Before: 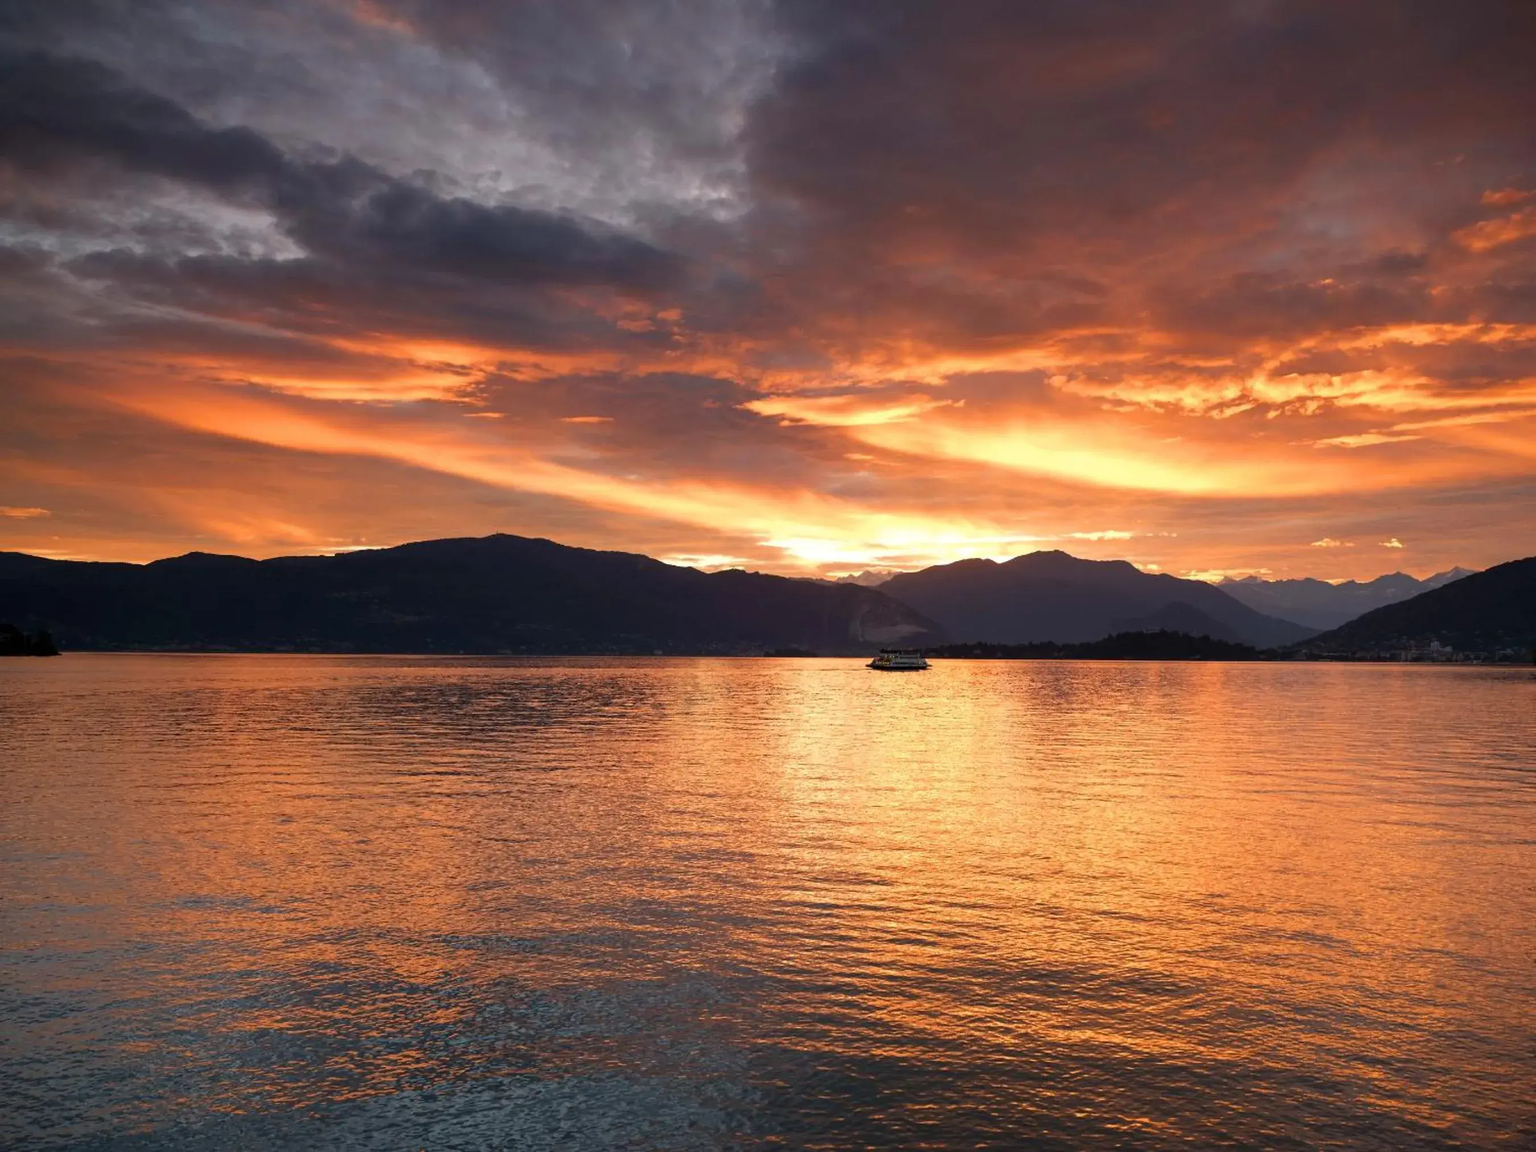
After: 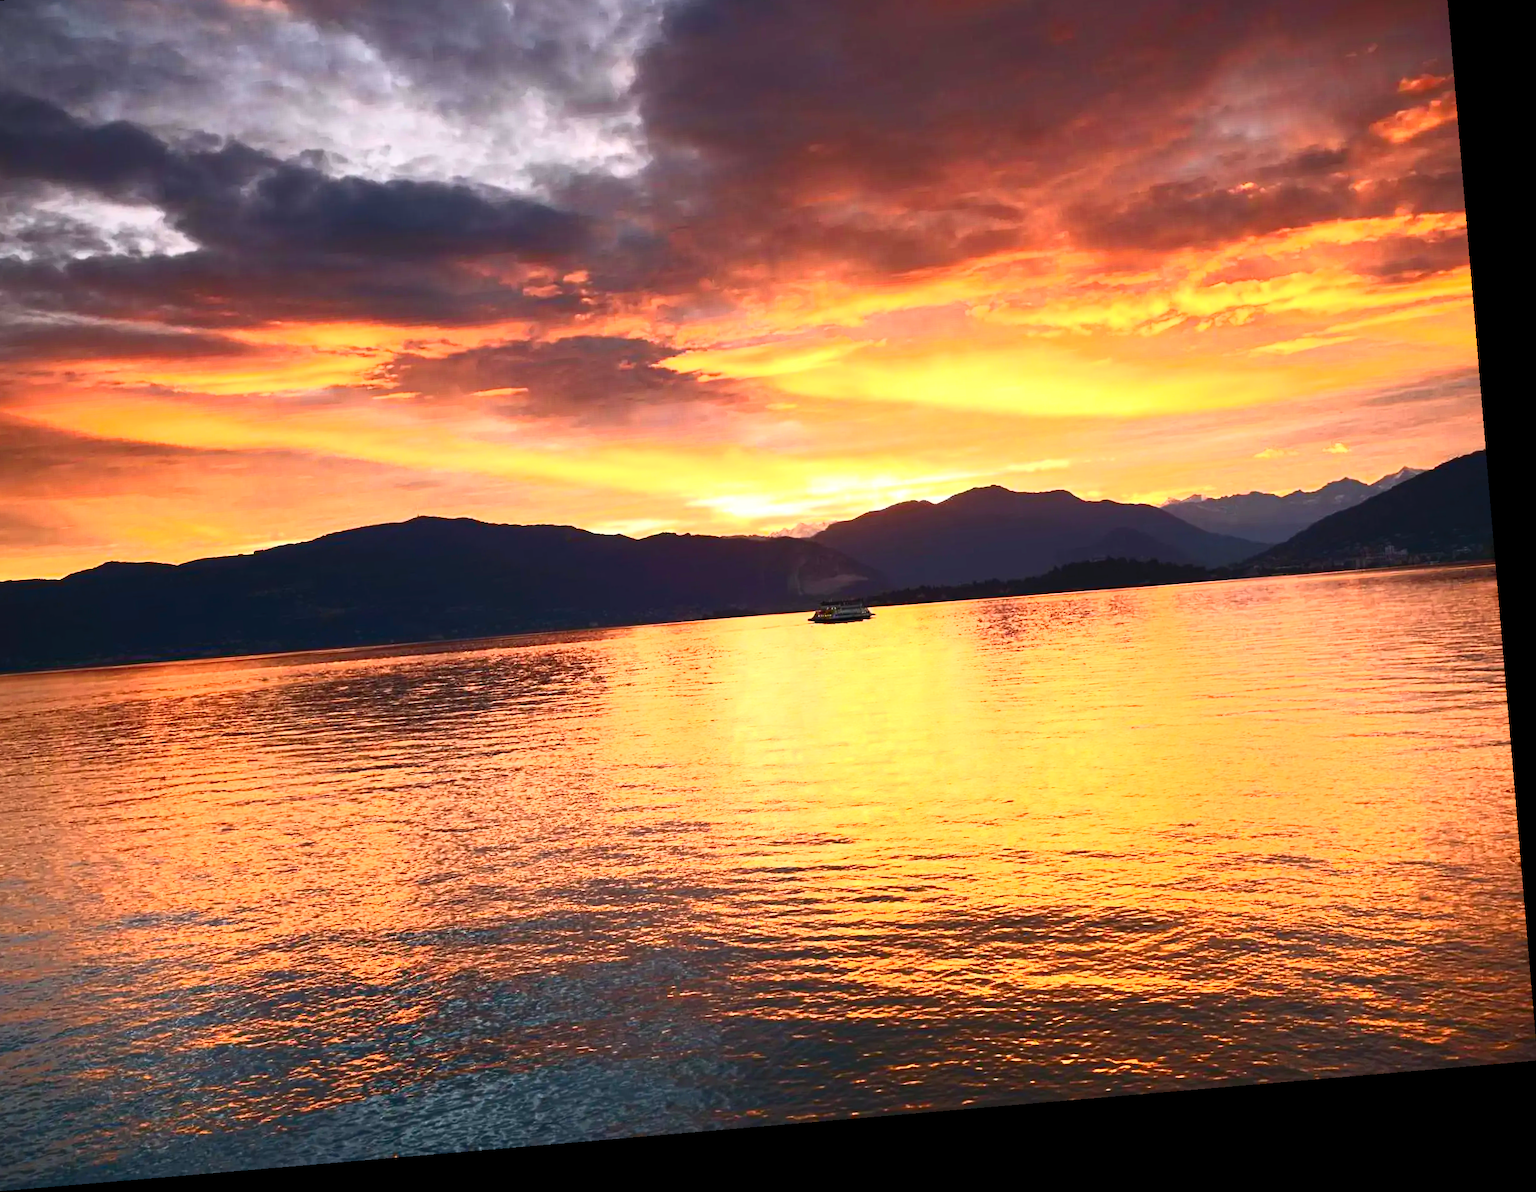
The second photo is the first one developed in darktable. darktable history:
crop and rotate: left 8.262%, top 9.226%
rotate and perspective: rotation -4.86°, automatic cropping off
contrast brightness saturation: contrast 0.83, brightness 0.59, saturation 0.59
